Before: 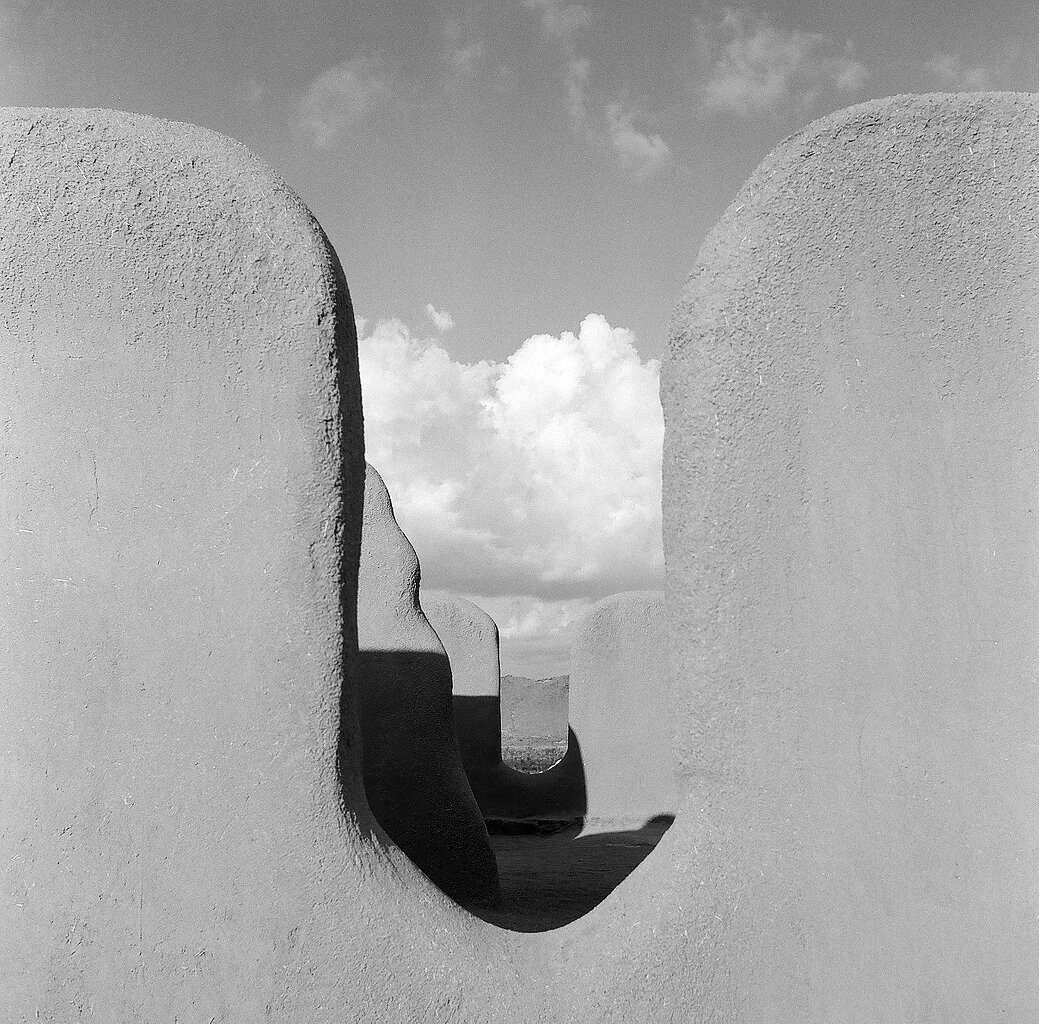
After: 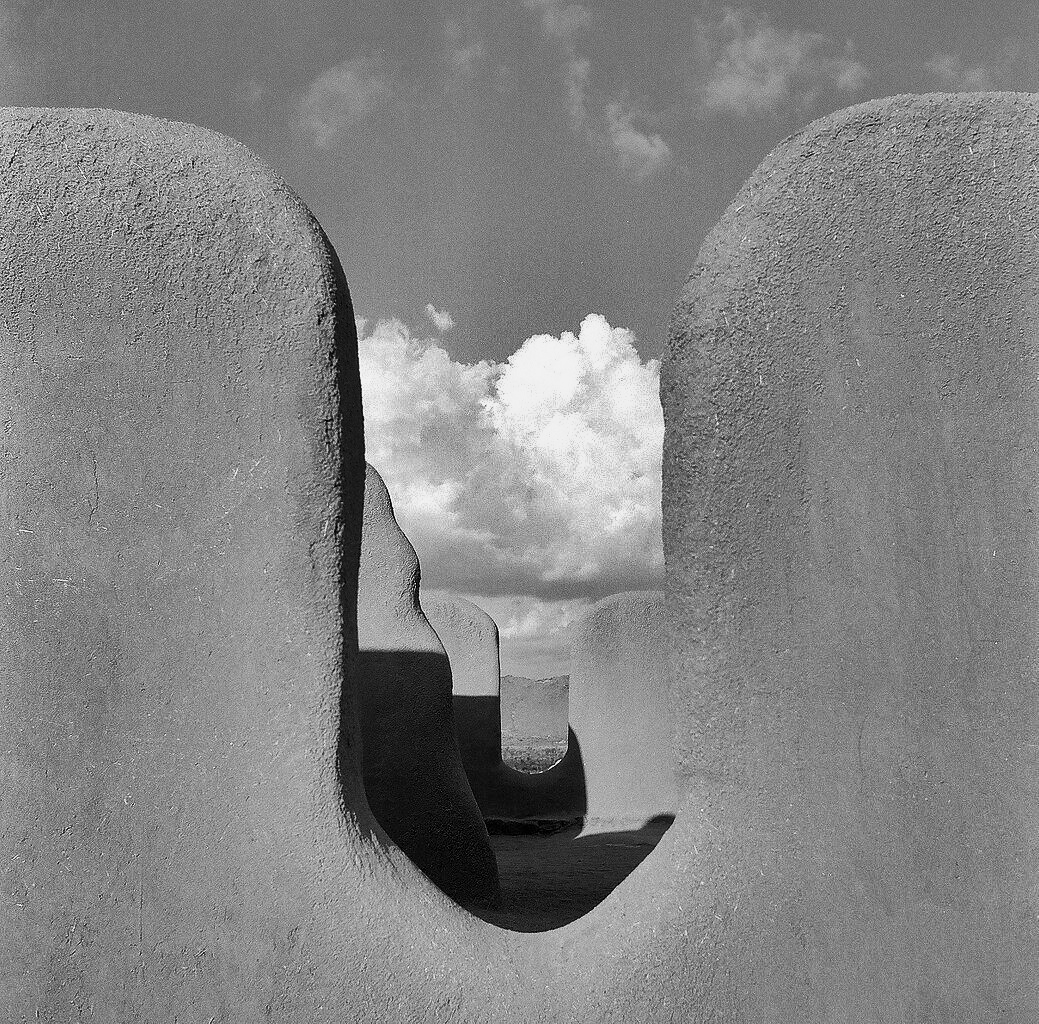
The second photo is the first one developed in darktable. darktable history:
exposure: exposure 0.2 EV, compensate highlight preservation false
monochrome: a -74.22, b 78.2
shadows and highlights: shadows 24.5, highlights -78.15, soften with gaussian
